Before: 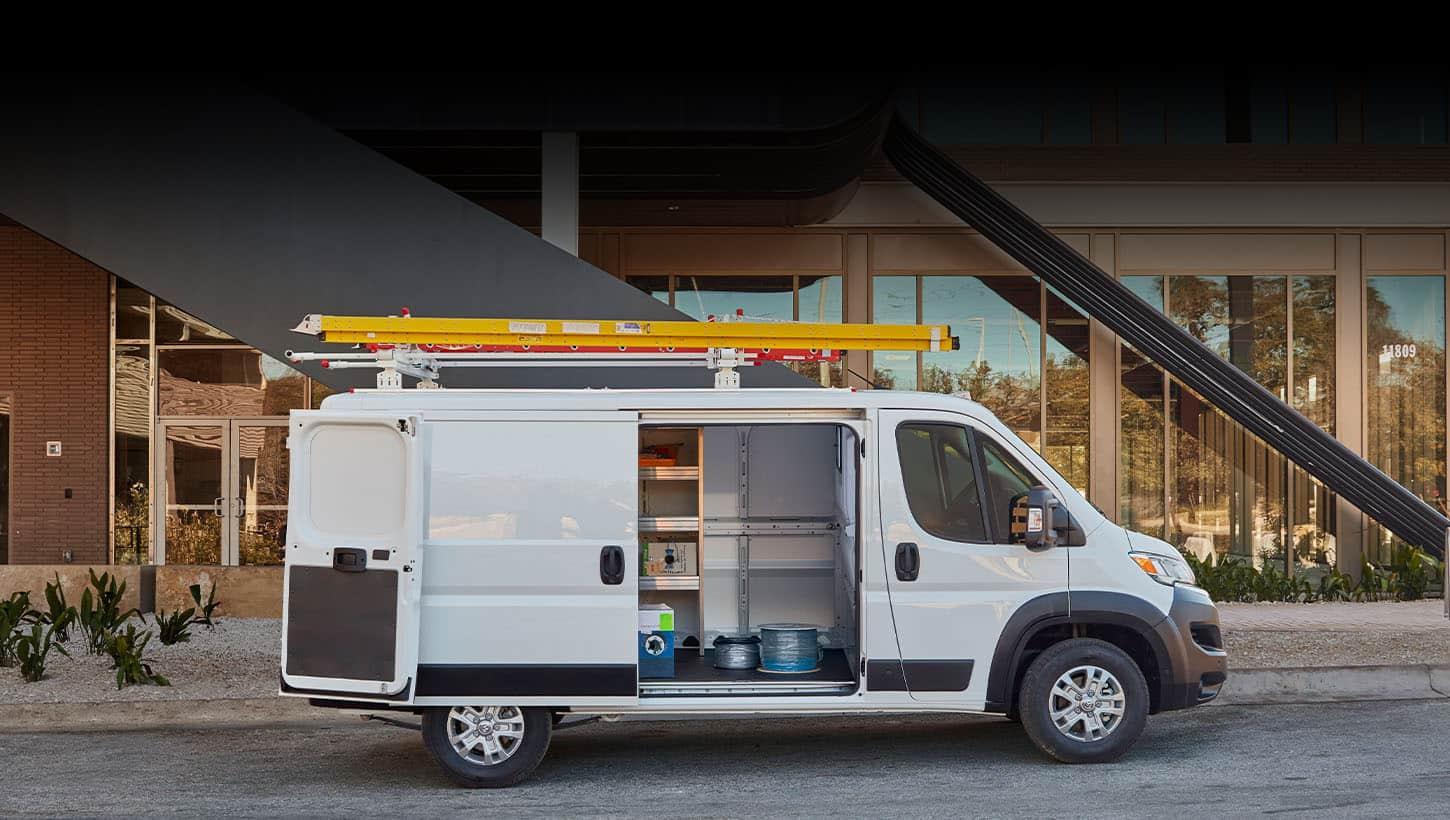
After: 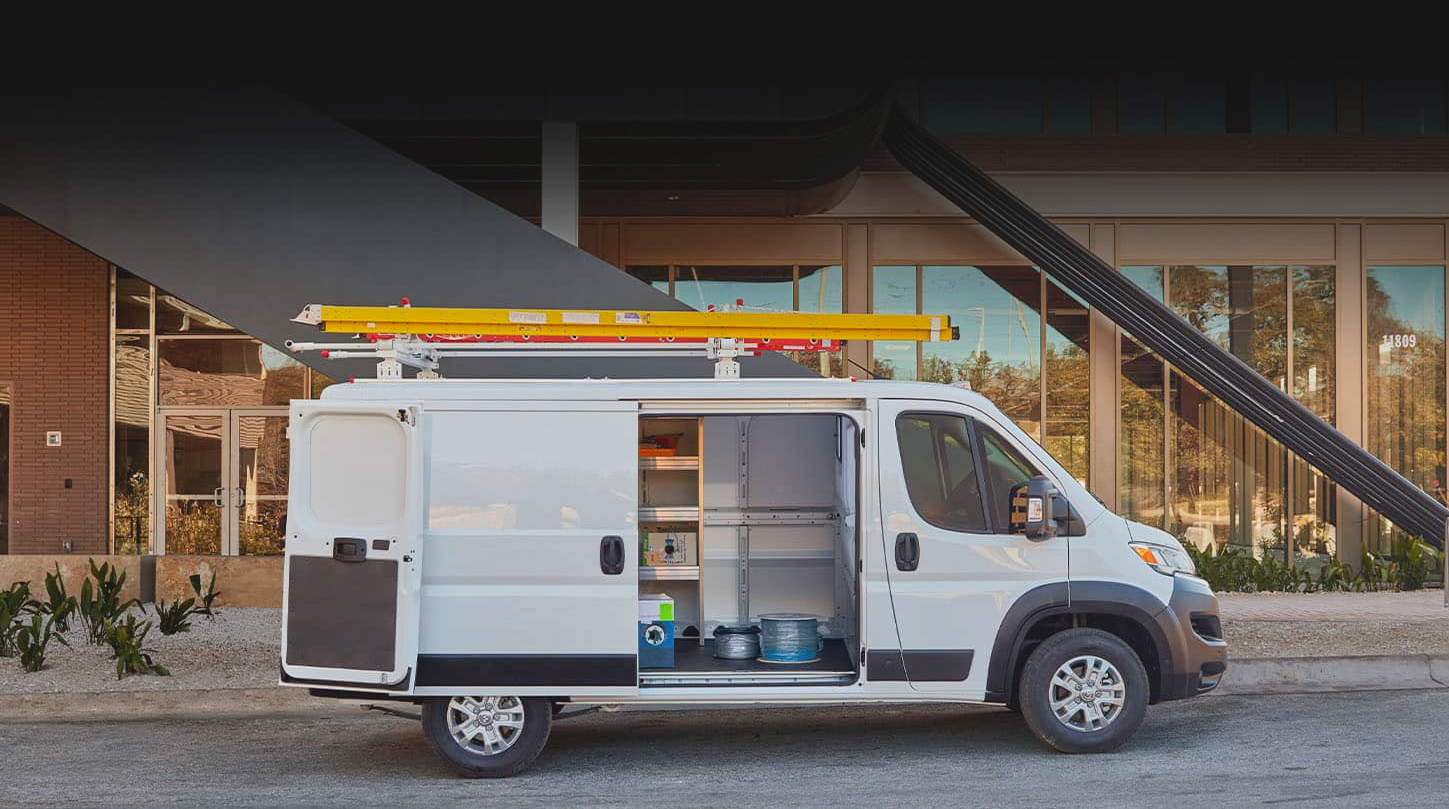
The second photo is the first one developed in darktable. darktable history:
contrast brightness saturation: contrast -0.092, brightness 0.052, saturation 0.076
crop: top 1.26%, right 0.002%
